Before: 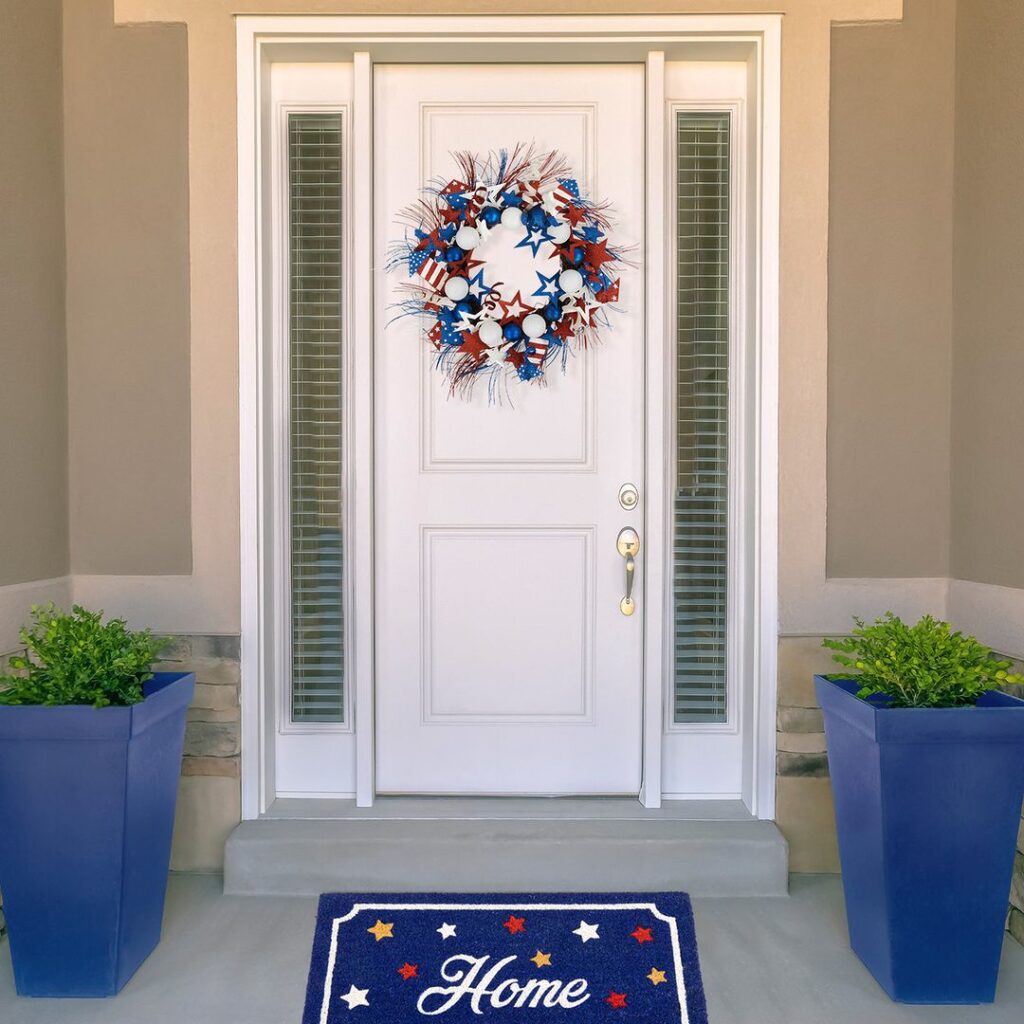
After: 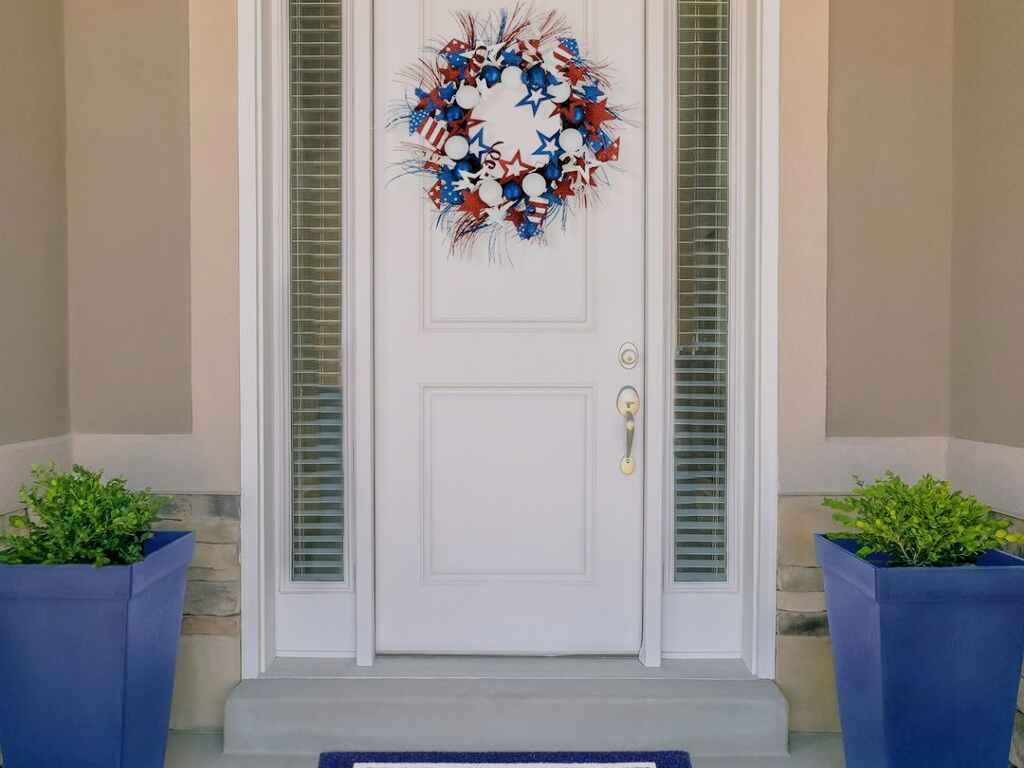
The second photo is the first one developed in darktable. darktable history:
filmic rgb: black relative exposure -7.65 EV, white relative exposure 4.56 EV, hardness 3.61
crop: top 13.819%, bottom 11.169%
